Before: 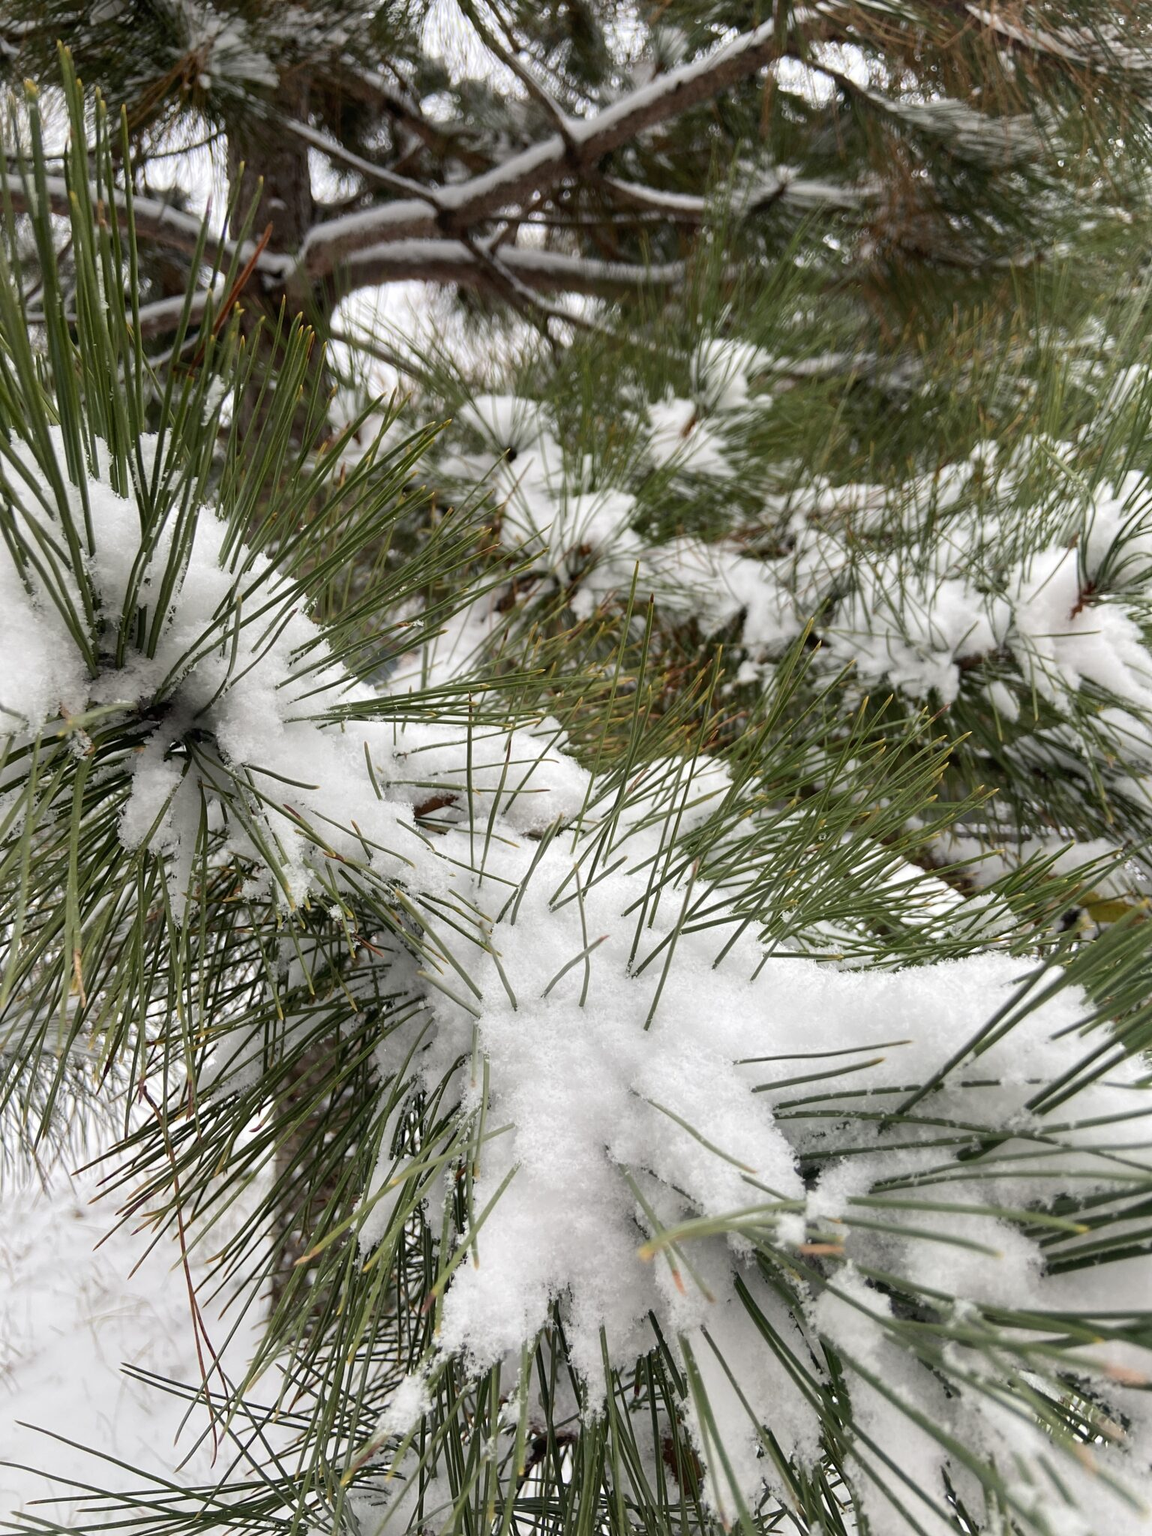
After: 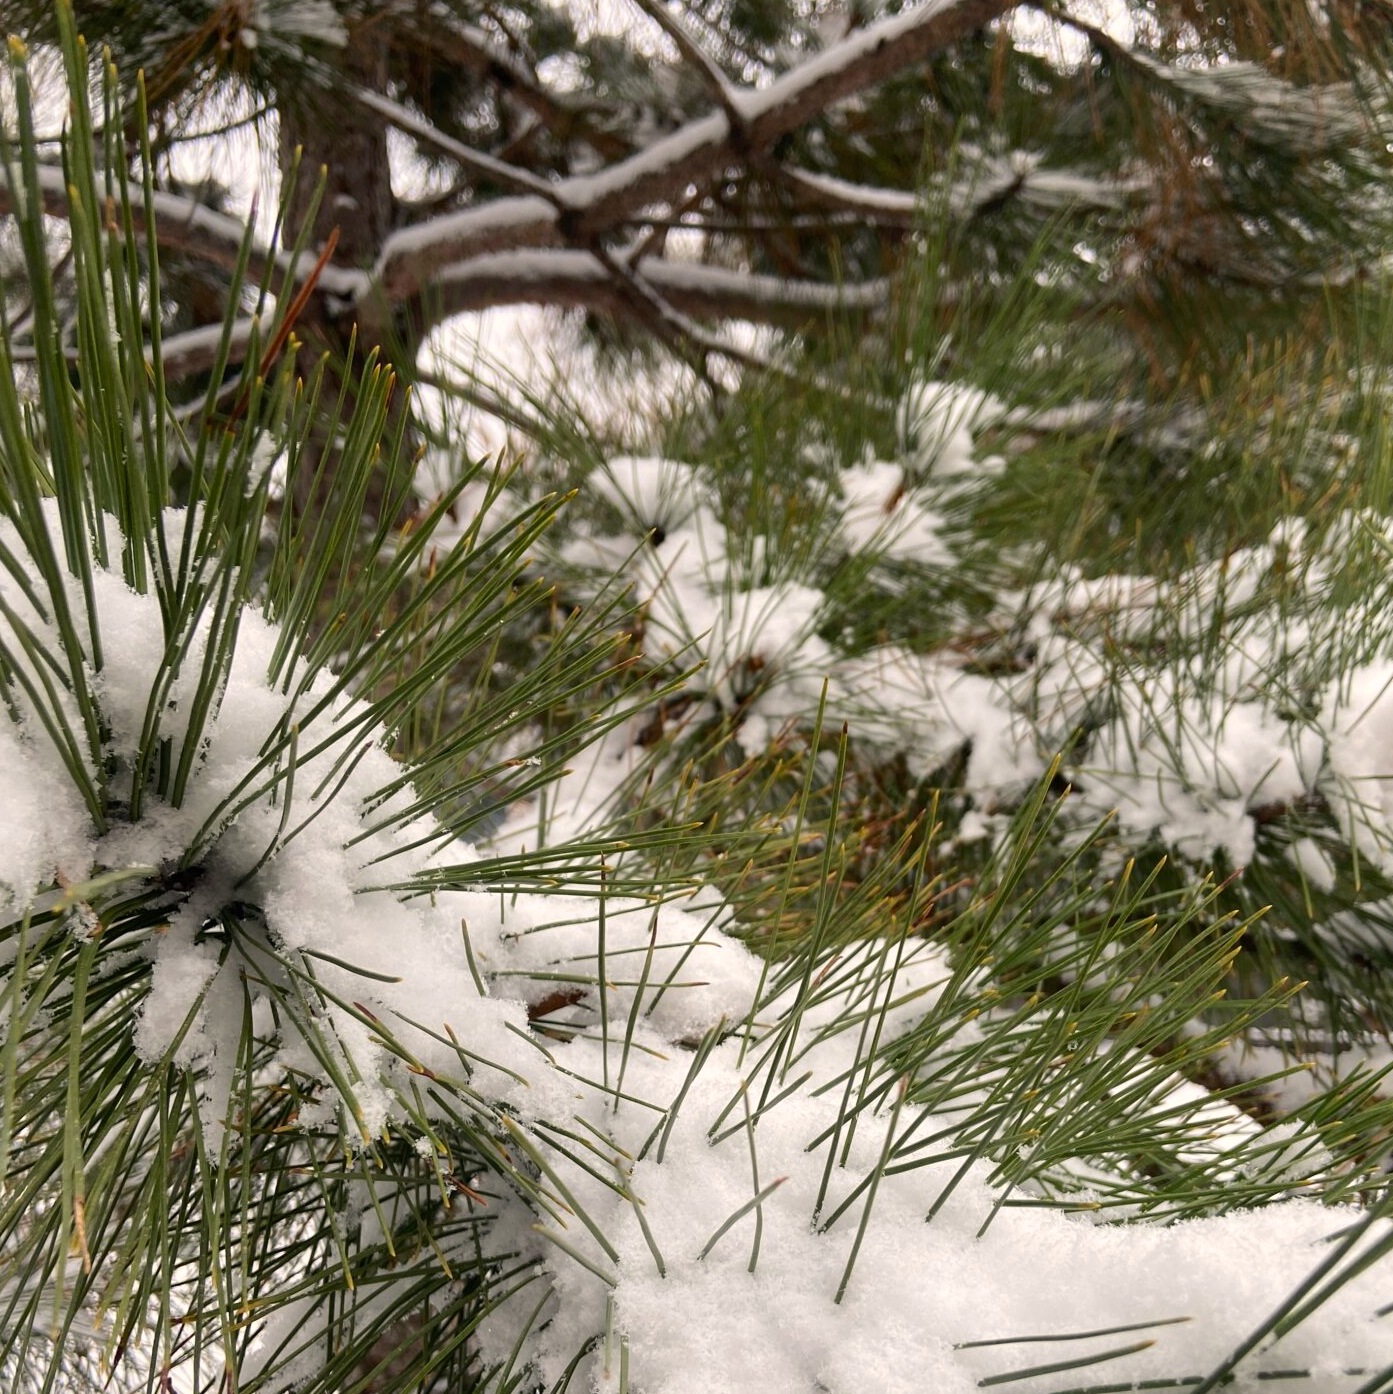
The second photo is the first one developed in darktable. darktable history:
crop: left 1.601%, top 3.44%, right 7.68%, bottom 28.488%
color correction: highlights a* 3.57, highlights b* 5.15
